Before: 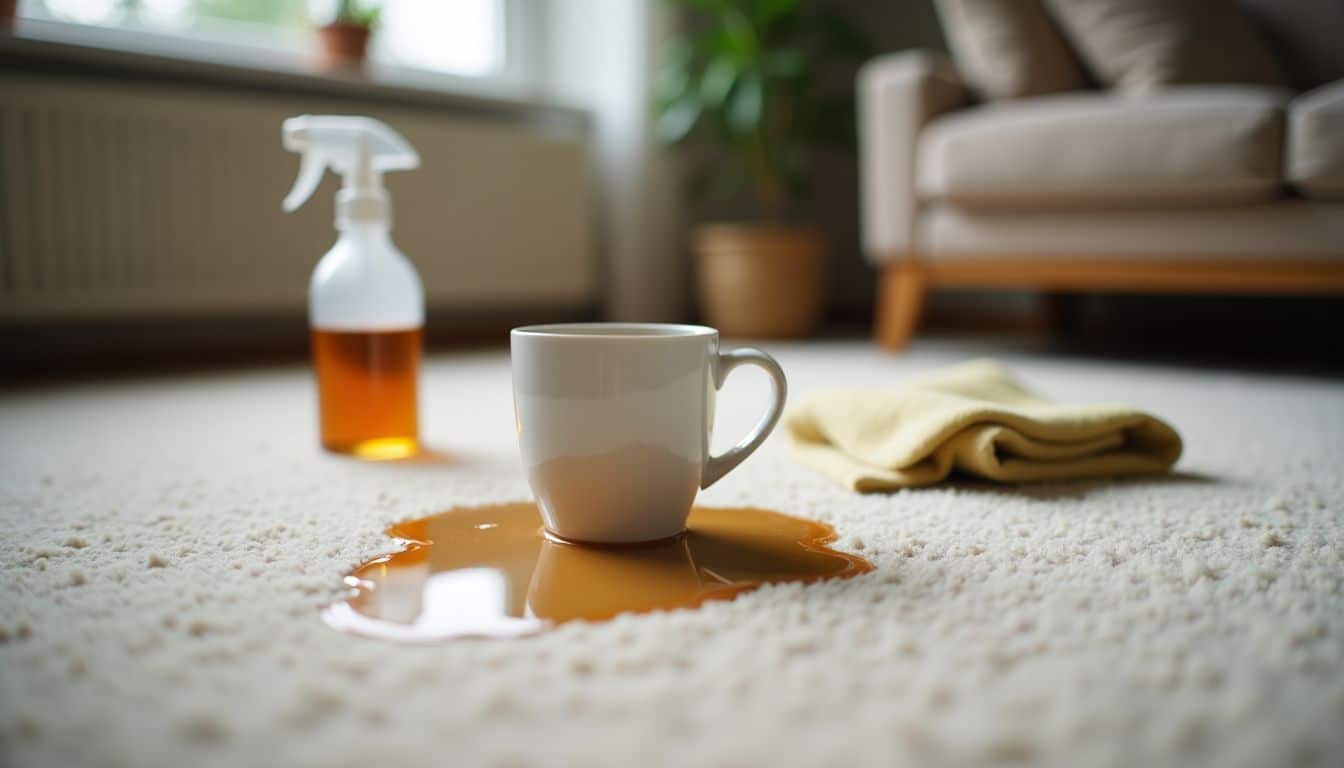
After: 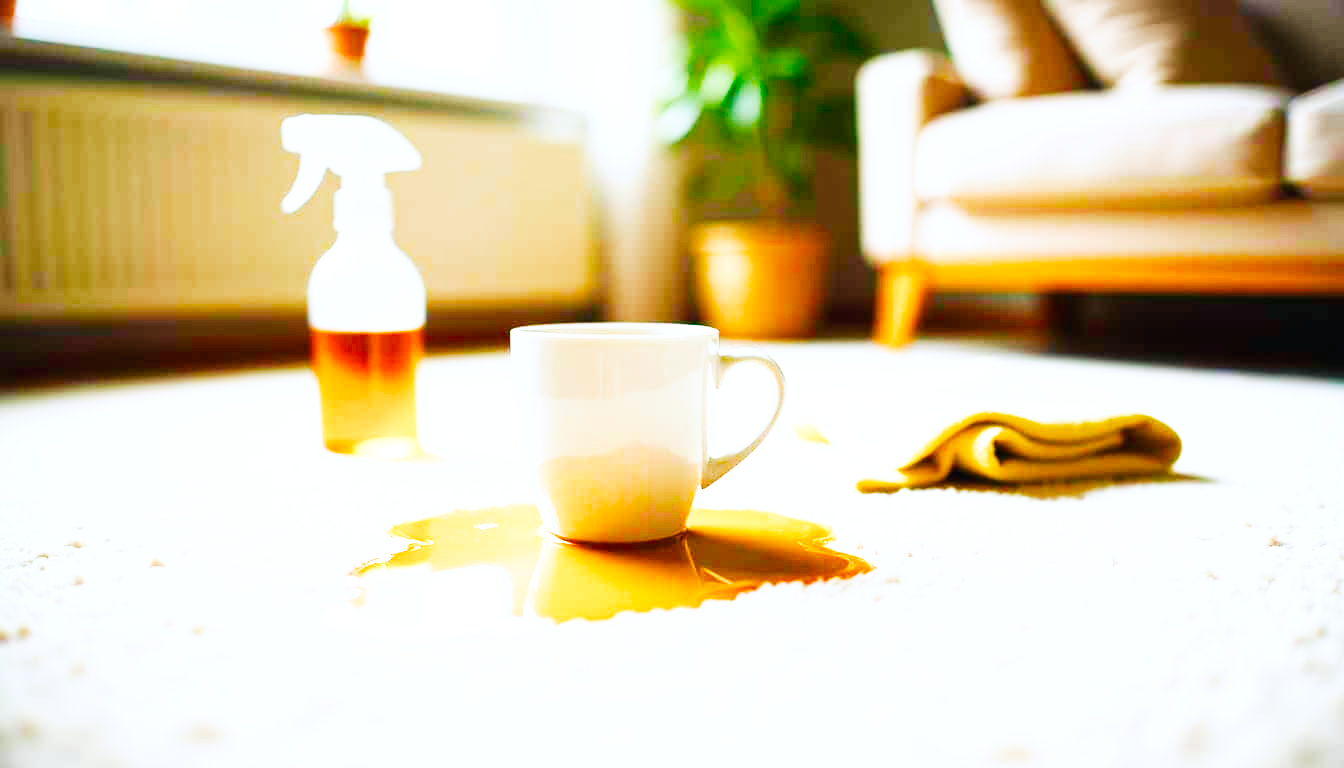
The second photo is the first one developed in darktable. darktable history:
color balance rgb: highlights gain › chroma 3.012%, highlights gain › hue 75.91°, linear chroma grading › global chroma 8.713%, perceptual saturation grading › global saturation 0.252%, perceptual saturation grading › highlights -29.502%, perceptual saturation grading › mid-tones 28.768%, perceptual saturation grading › shadows 60.059%, global vibrance 44.963%
base curve: curves: ch0 [(0, 0) (0.007, 0.004) (0.027, 0.03) (0.046, 0.07) (0.207, 0.54) (0.442, 0.872) (0.673, 0.972) (1, 1)], preserve colors none
color correction: highlights a* -0.127, highlights b* -5.58, shadows a* -0.144, shadows b* -0.148
exposure: black level correction 0, exposure 1.107 EV, compensate exposure bias true, compensate highlight preservation false
tone equalizer: on, module defaults
